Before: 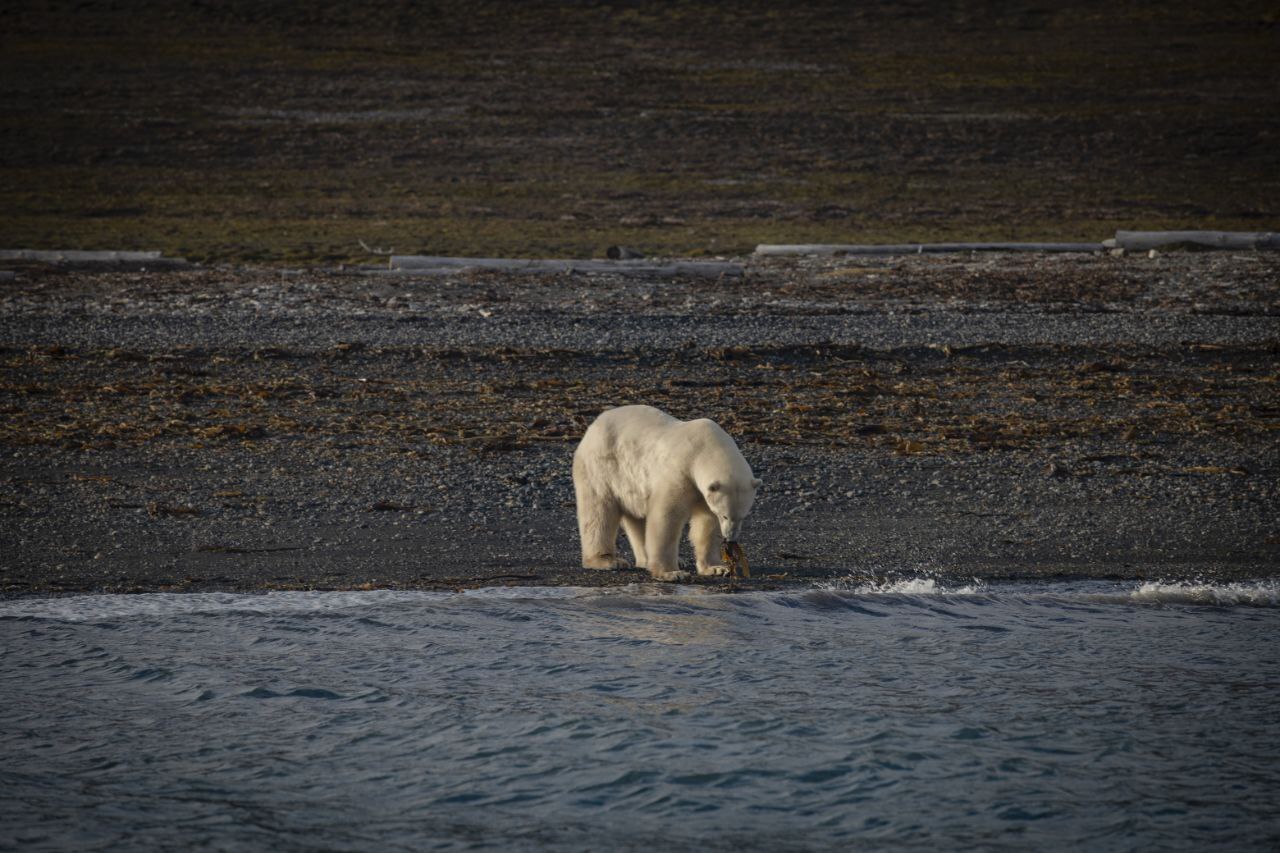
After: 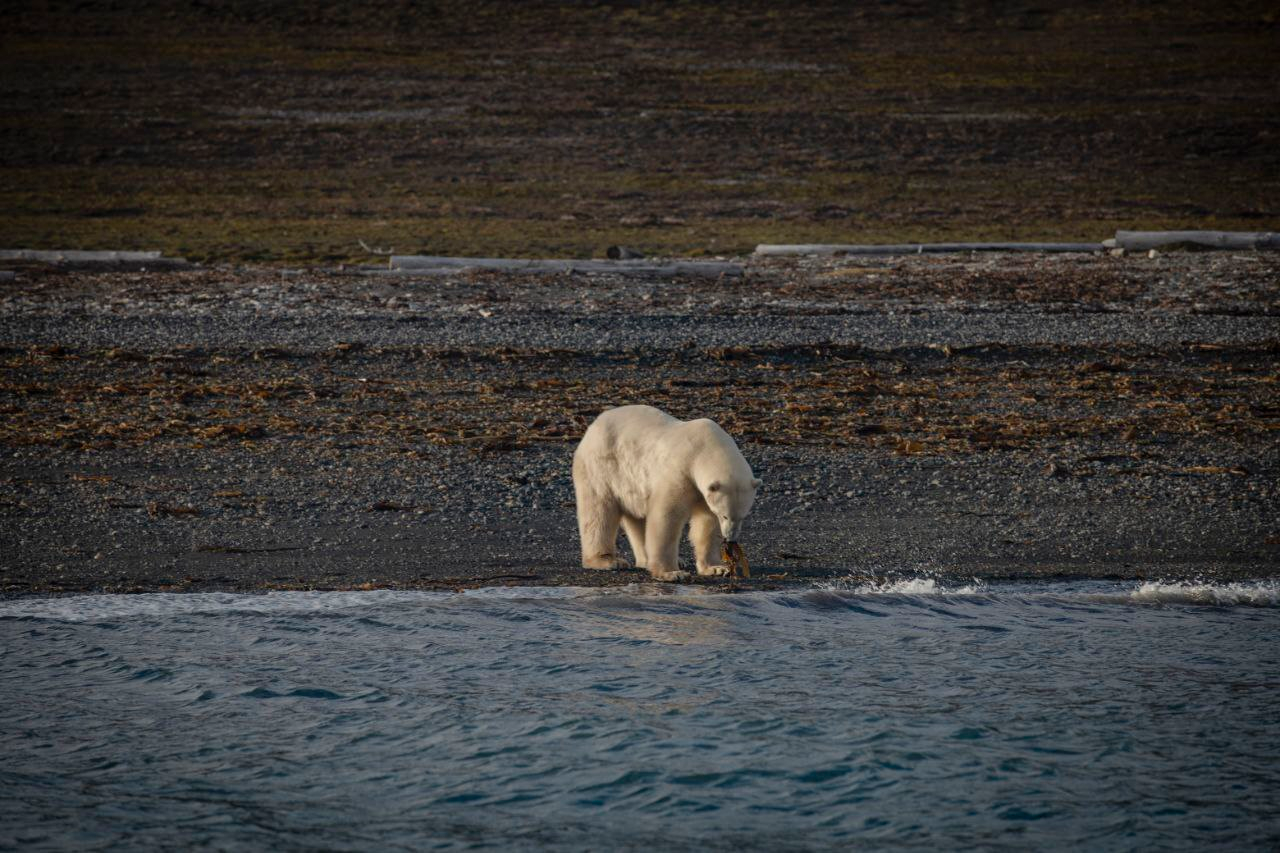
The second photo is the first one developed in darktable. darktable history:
shadows and highlights: shadows 22.09, highlights -49.28, soften with gaussian
tone equalizer: -7 EV 0.202 EV, -6 EV 0.142 EV, -5 EV 0.07 EV, -4 EV 0.031 EV, -2 EV -0.027 EV, -1 EV -0.059 EV, +0 EV -0.08 EV, mask exposure compensation -0.508 EV
